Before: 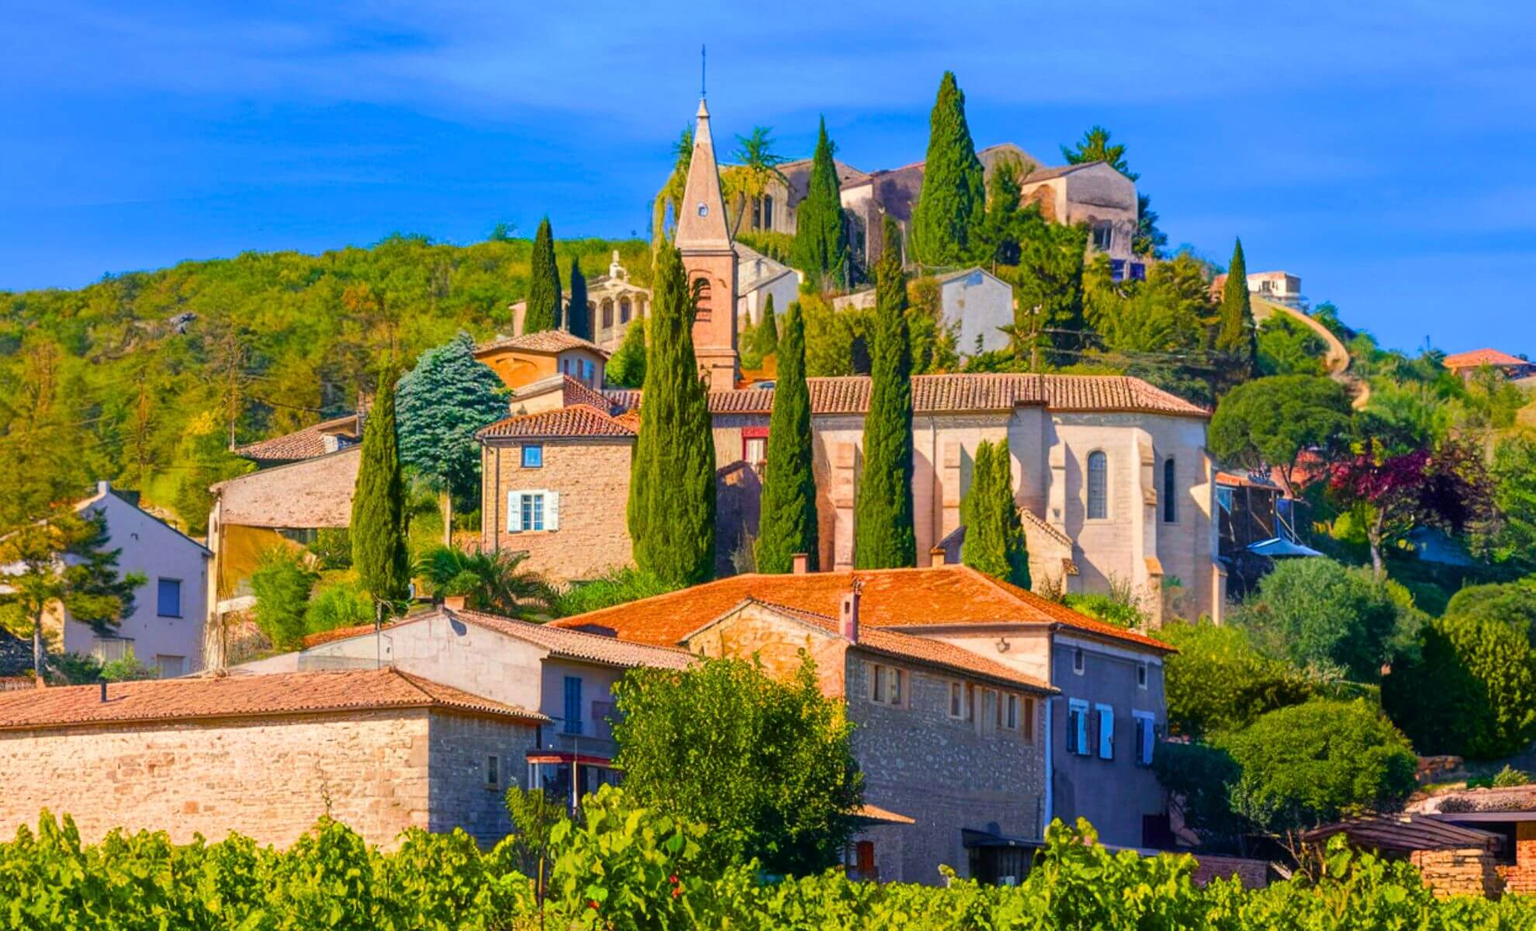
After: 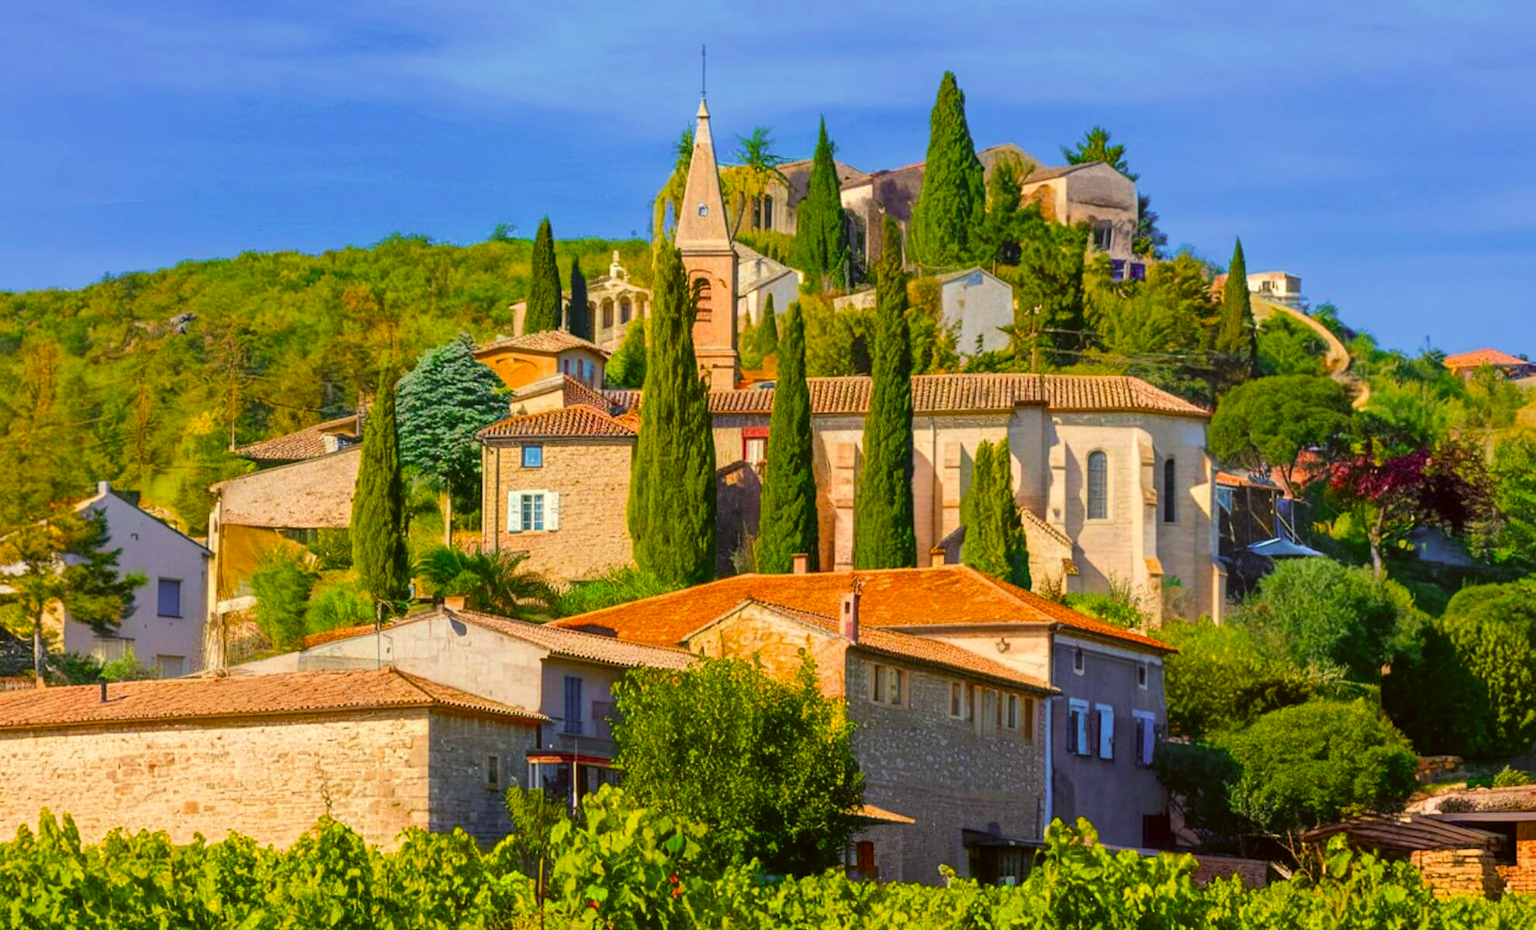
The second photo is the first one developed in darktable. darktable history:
color correction: highlights a* -1.74, highlights b* 10.62, shadows a* 0.579, shadows b* 19.51
